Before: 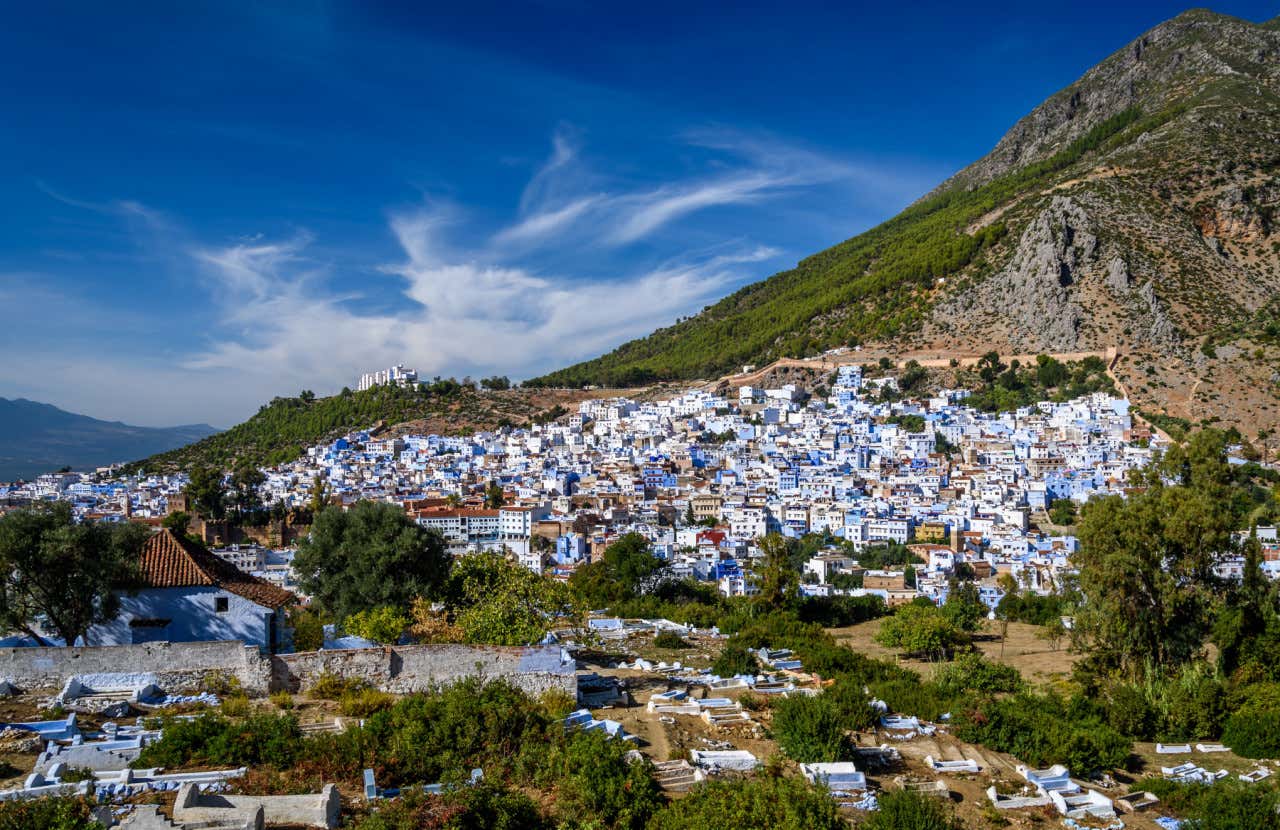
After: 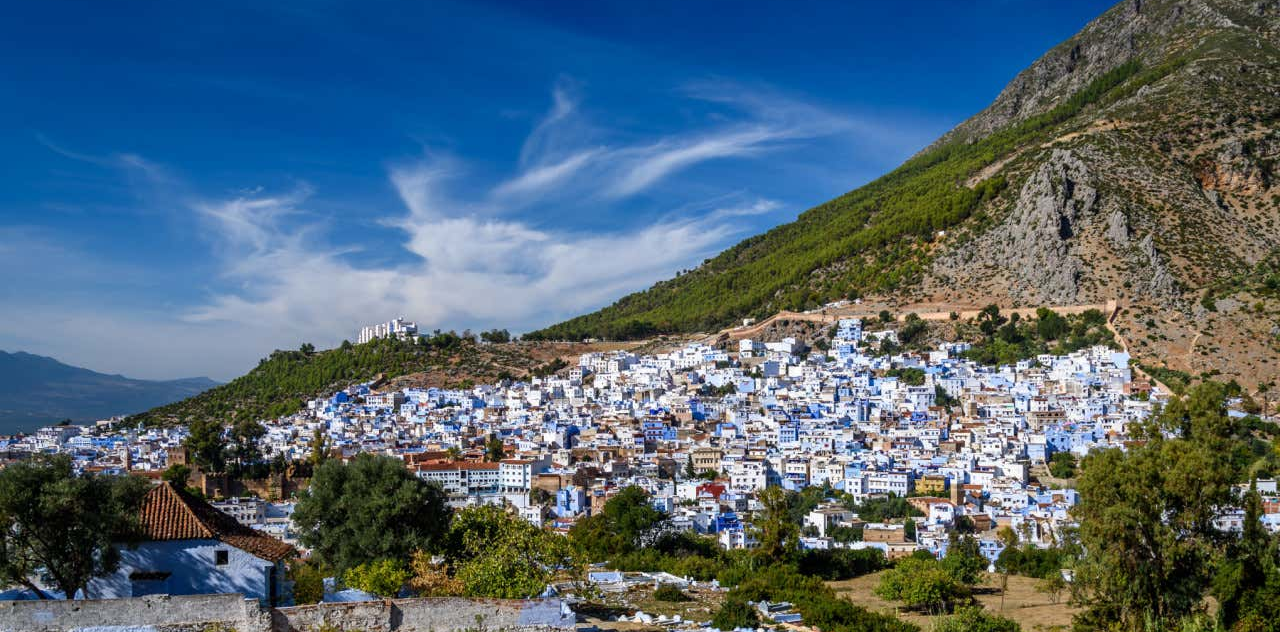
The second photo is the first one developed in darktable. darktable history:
crop: top 5.695%, bottom 18.047%
